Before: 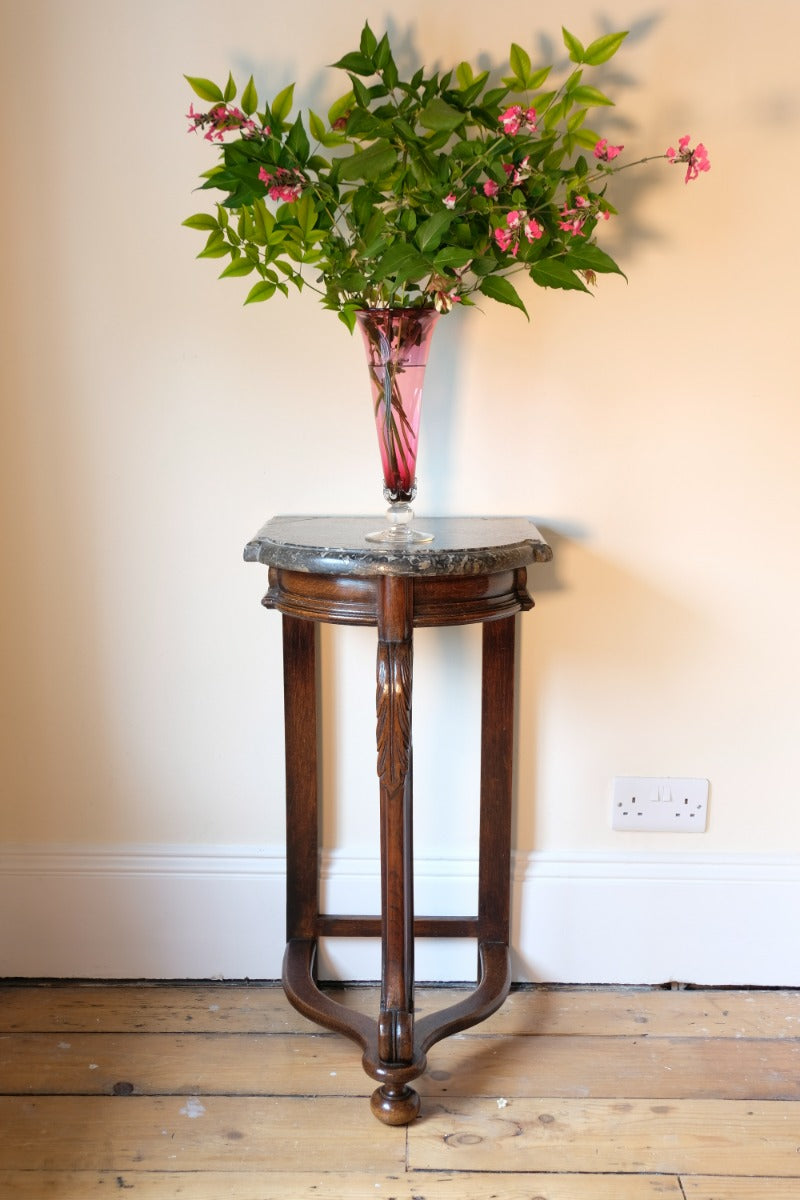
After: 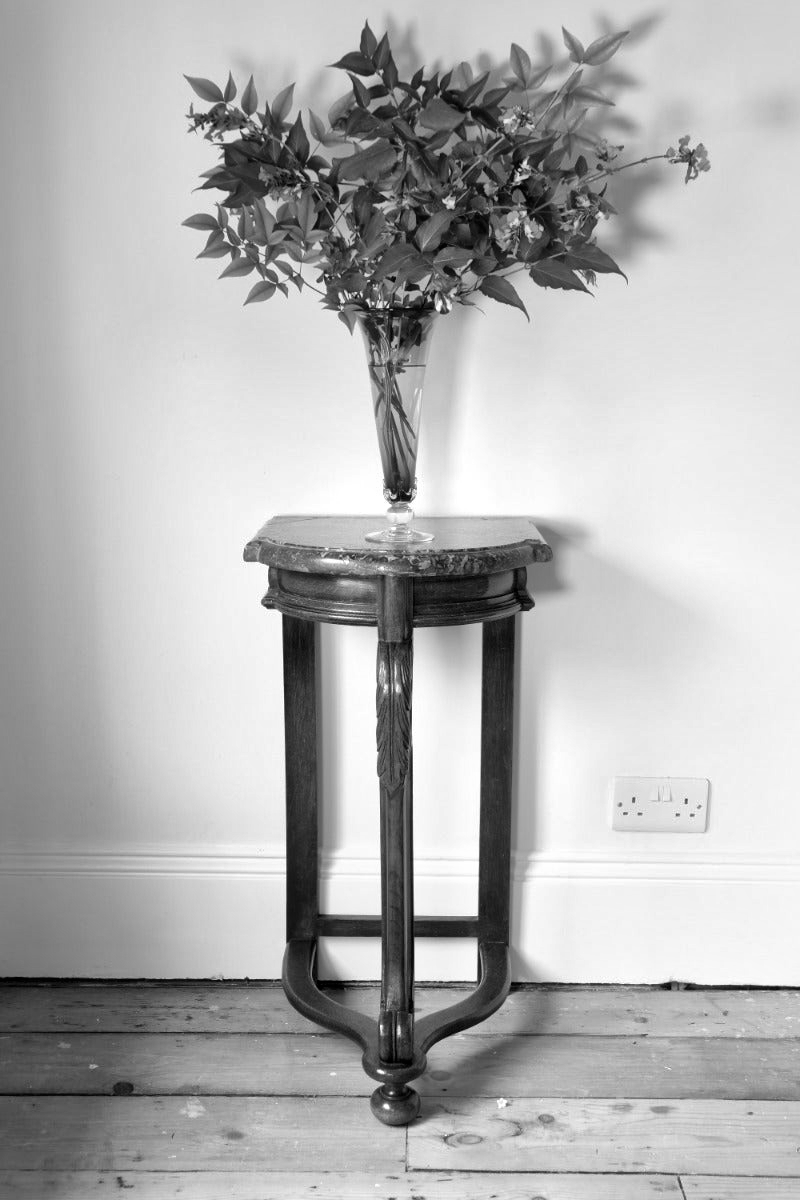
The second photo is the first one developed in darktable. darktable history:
monochrome: on, module defaults
local contrast: mode bilateral grid, contrast 20, coarseness 50, detail 171%, midtone range 0.2
velvia: on, module defaults
